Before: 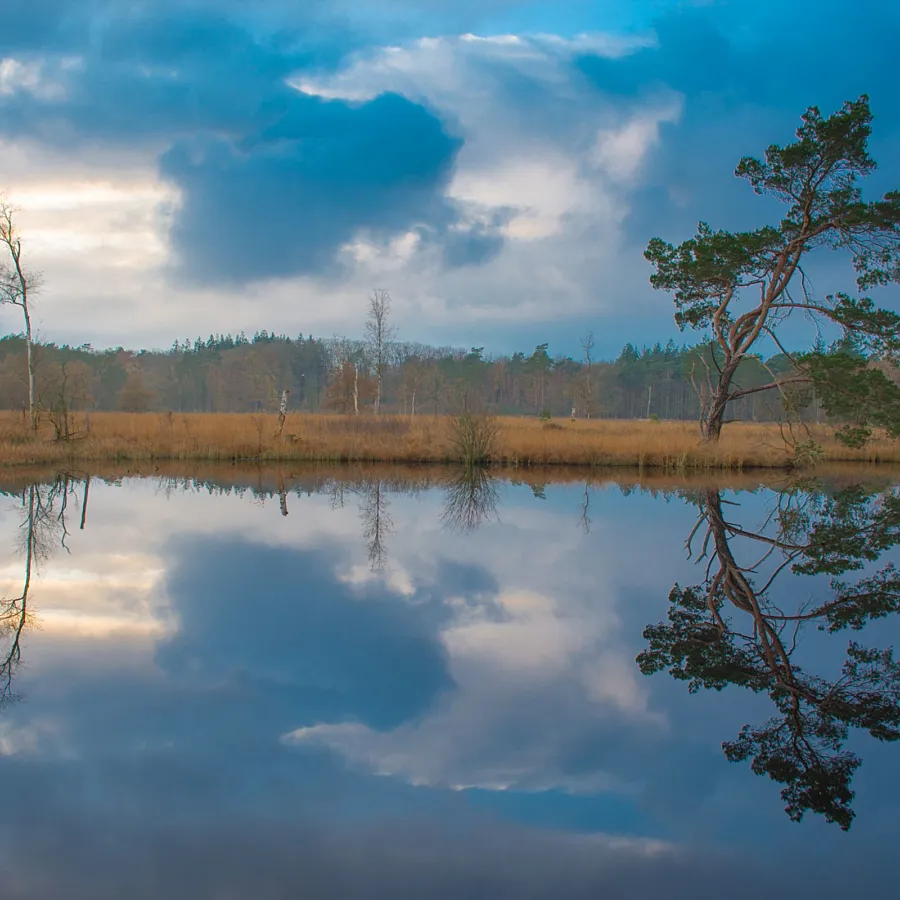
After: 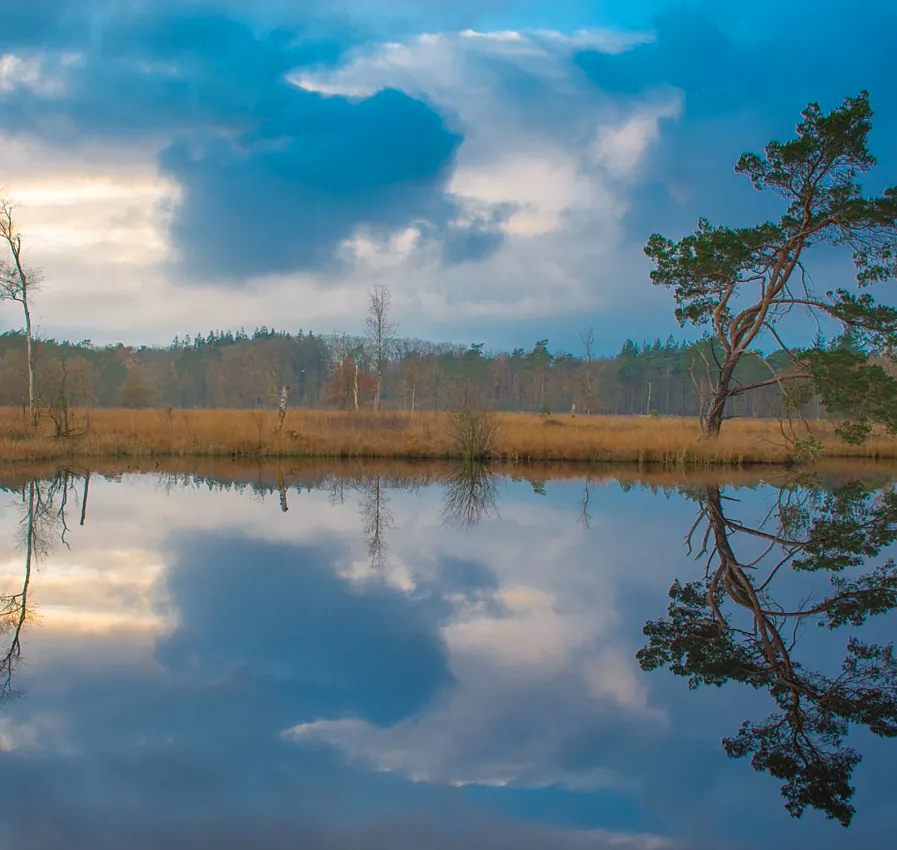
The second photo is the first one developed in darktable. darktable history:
color correction: highlights a* 0.816, highlights b* 2.78, saturation 1.1
crop: top 0.448%, right 0.264%, bottom 5.045%
